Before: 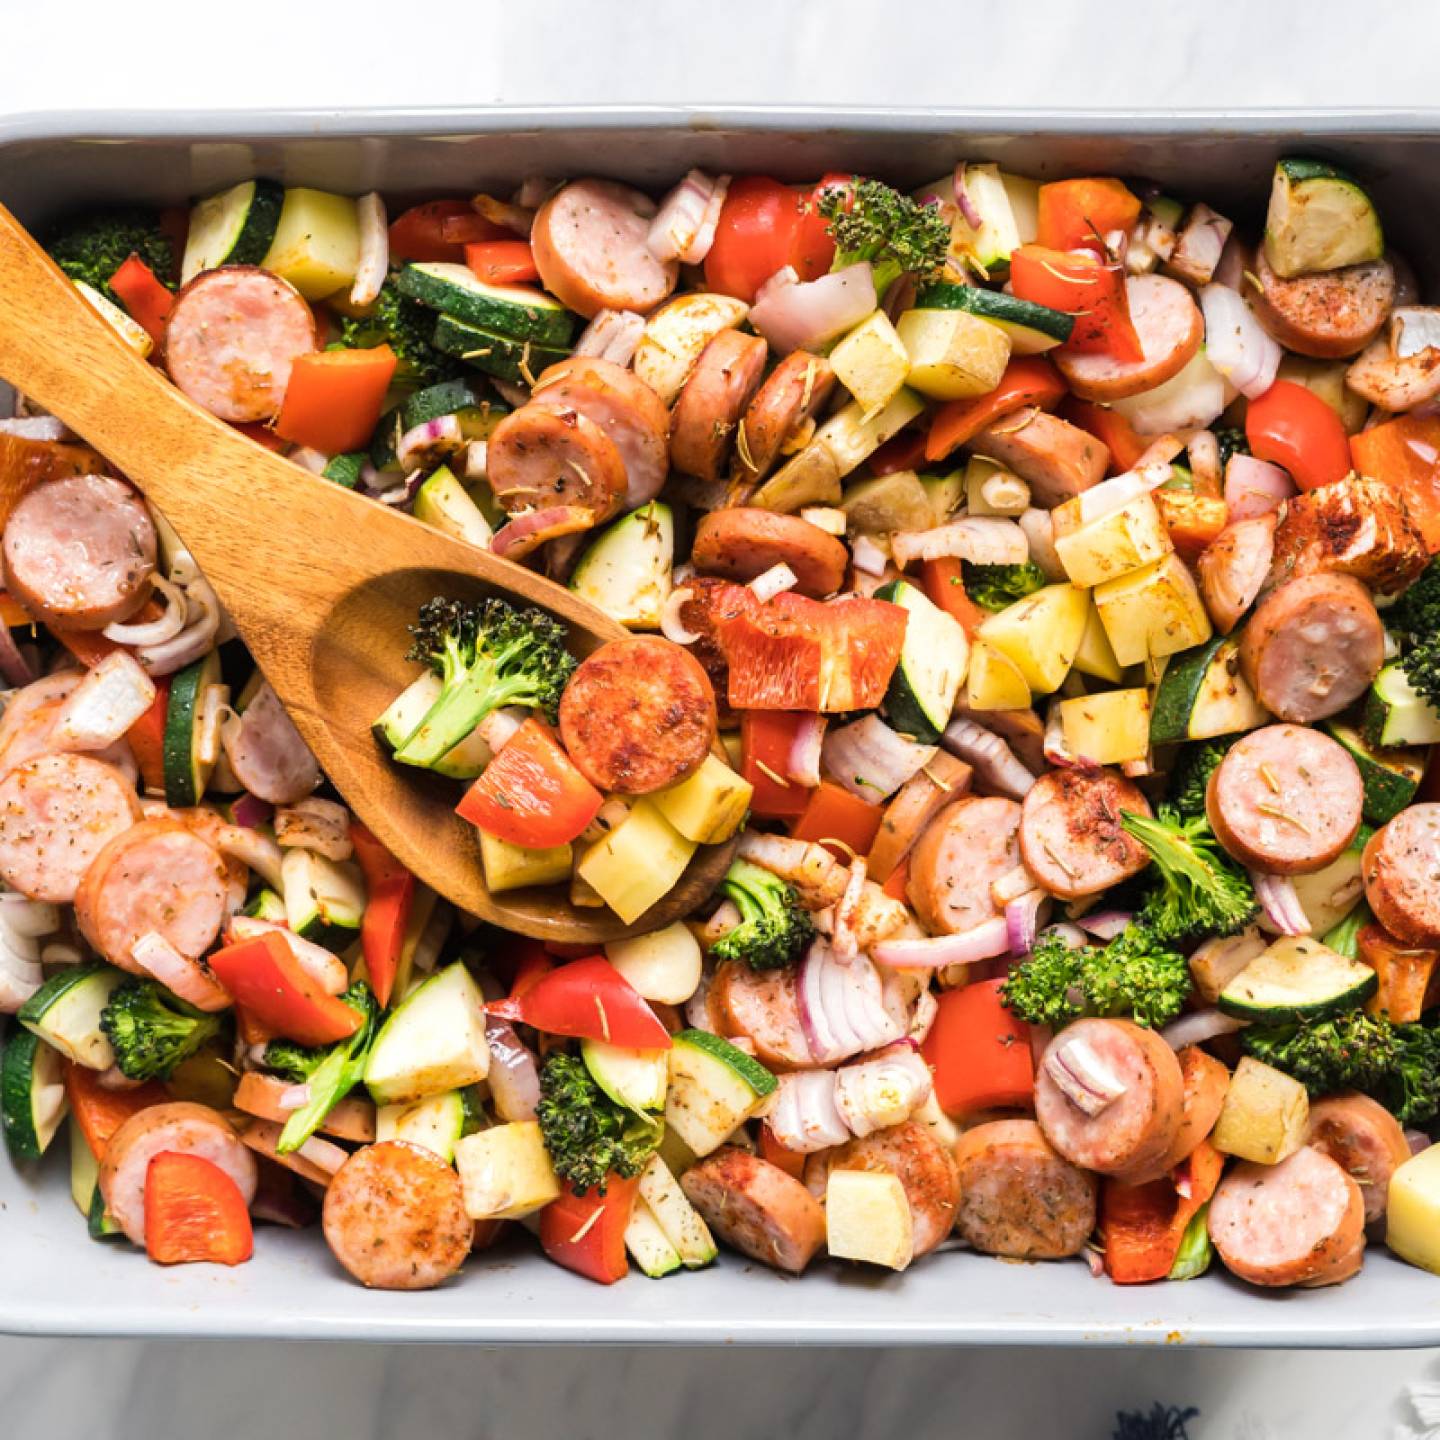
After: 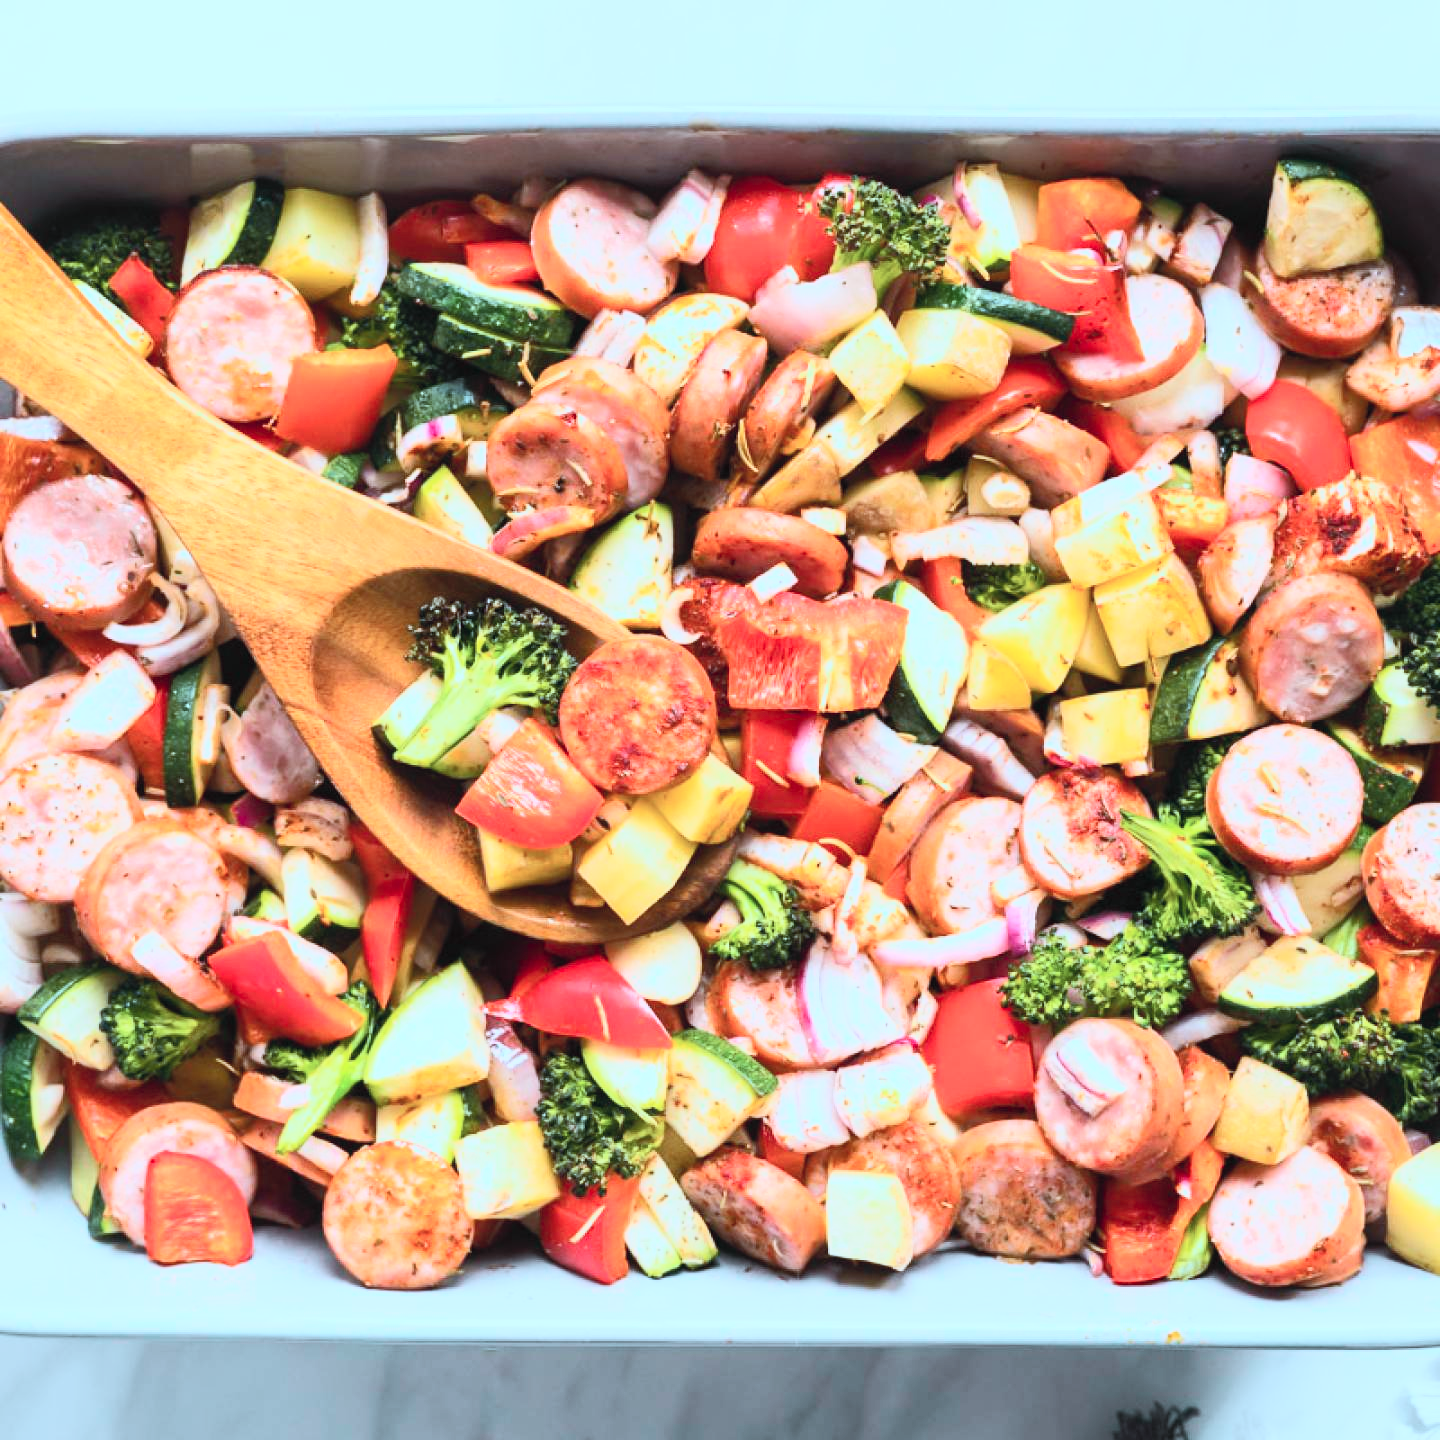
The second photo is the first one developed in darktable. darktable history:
color correction: highlights a* -10.7, highlights b* -19.29
tone curve: curves: ch0 [(0, 0.026) (0.172, 0.194) (0.398, 0.437) (0.469, 0.544) (0.612, 0.741) (0.845, 0.926) (1, 0.968)]; ch1 [(0, 0) (0.437, 0.453) (0.472, 0.467) (0.502, 0.502) (0.531, 0.537) (0.574, 0.583) (0.617, 0.64) (0.699, 0.749) (0.859, 0.919) (1, 1)]; ch2 [(0, 0) (0.33, 0.301) (0.421, 0.443) (0.476, 0.502) (0.511, 0.504) (0.553, 0.55) (0.595, 0.586) (0.664, 0.664) (1, 1)], color space Lab, independent channels, preserve colors none
contrast brightness saturation: contrast 0.027, brightness 0.057, saturation 0.135
